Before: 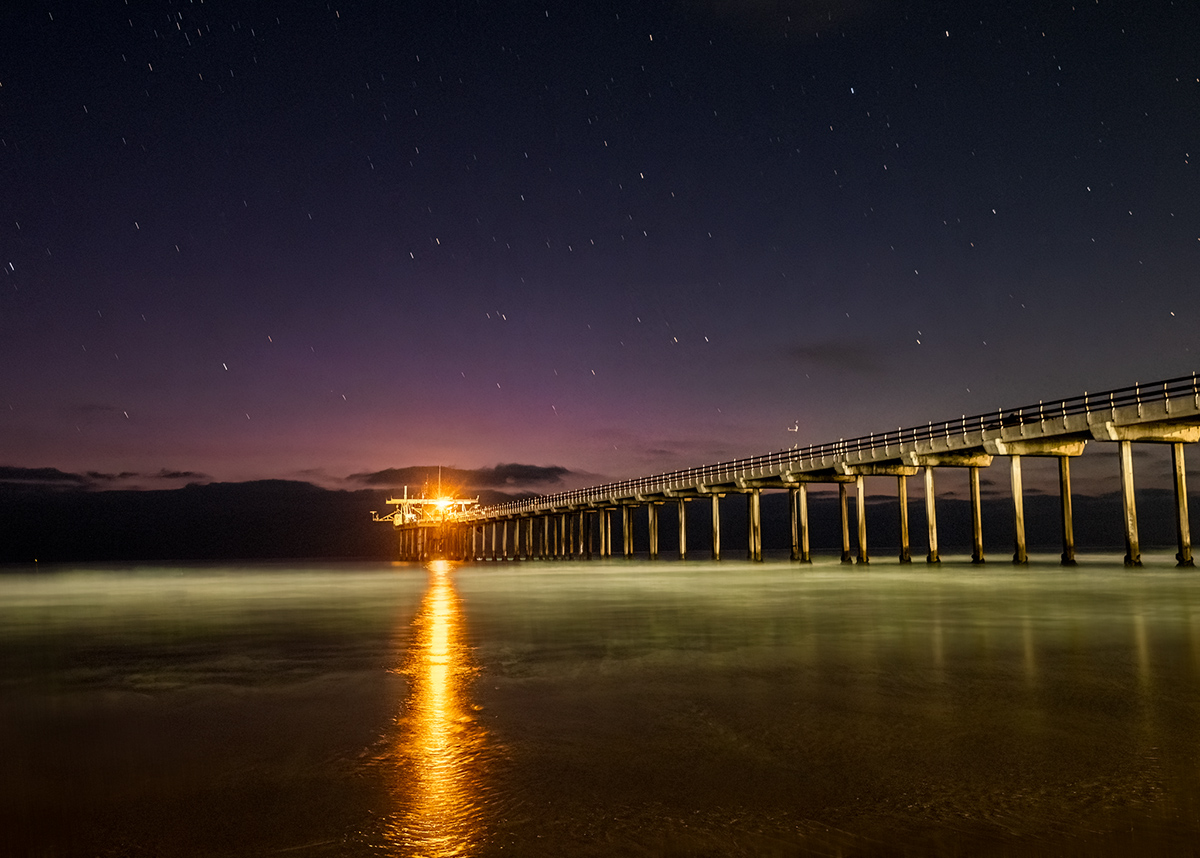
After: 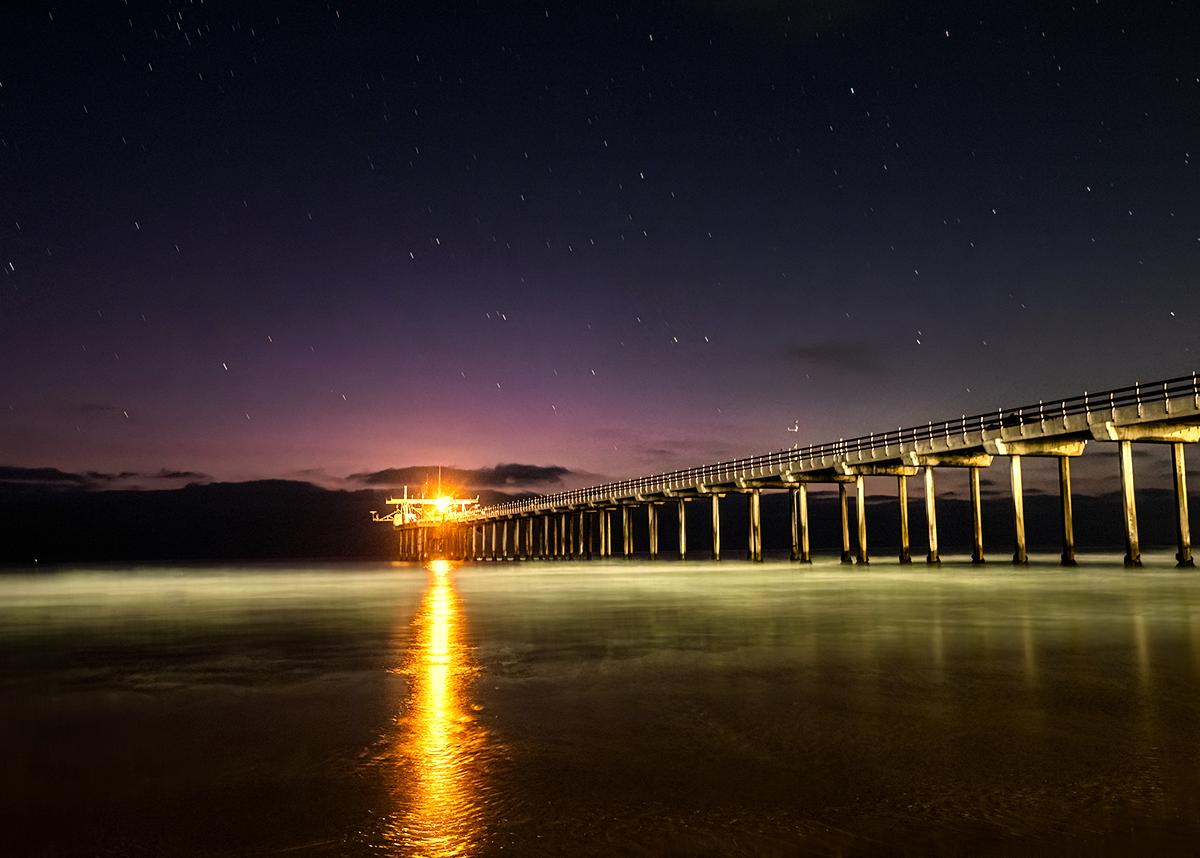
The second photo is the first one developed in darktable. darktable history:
tone equalizer: -8 EV -0.767 EV, -7 EV -0.68 EV, -6 EV -0.606 EV, -5 EV -0.388 EV, -3 EV 0.368 EV, -2 EV 0.6 EV, -1 EV 0.674 EV, +0 EV 0.753 EV, luminance estimator HSV value / RGB max
